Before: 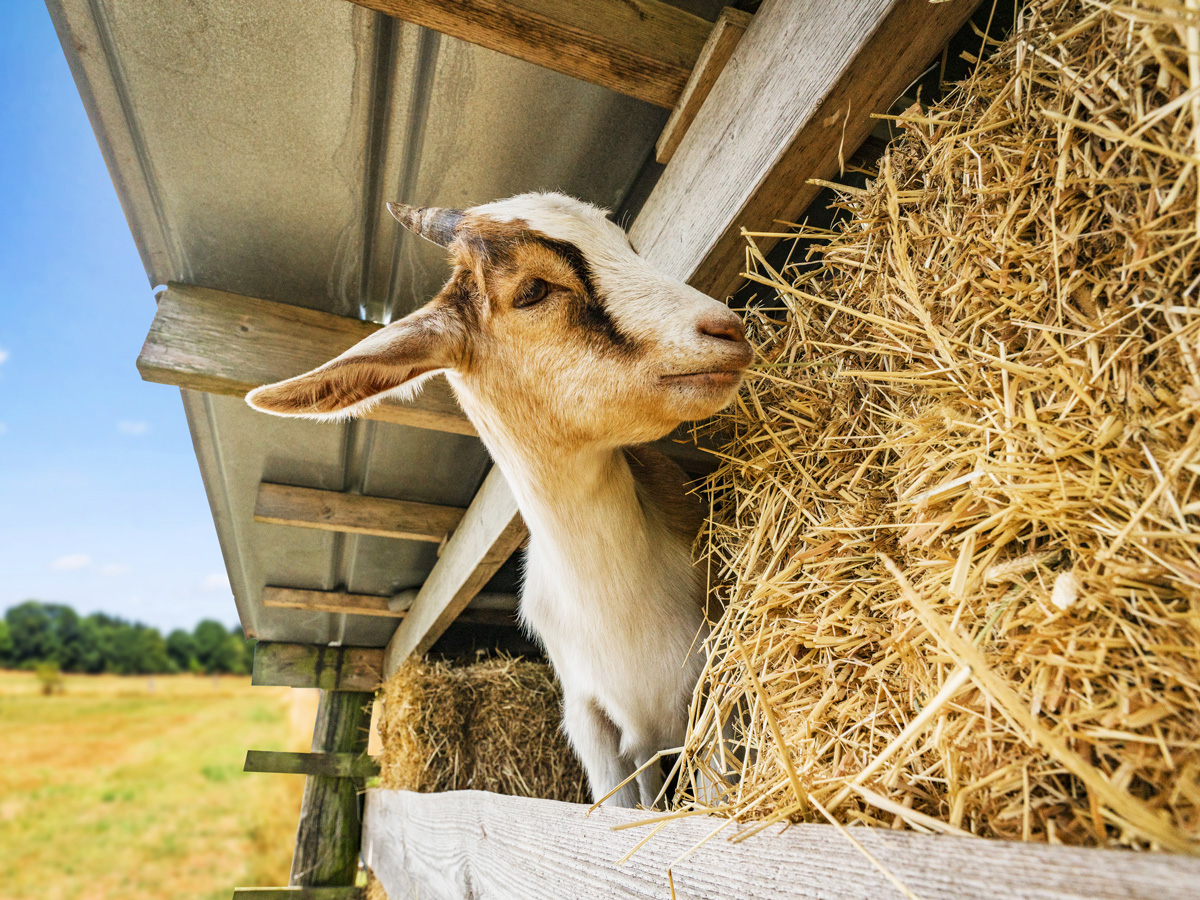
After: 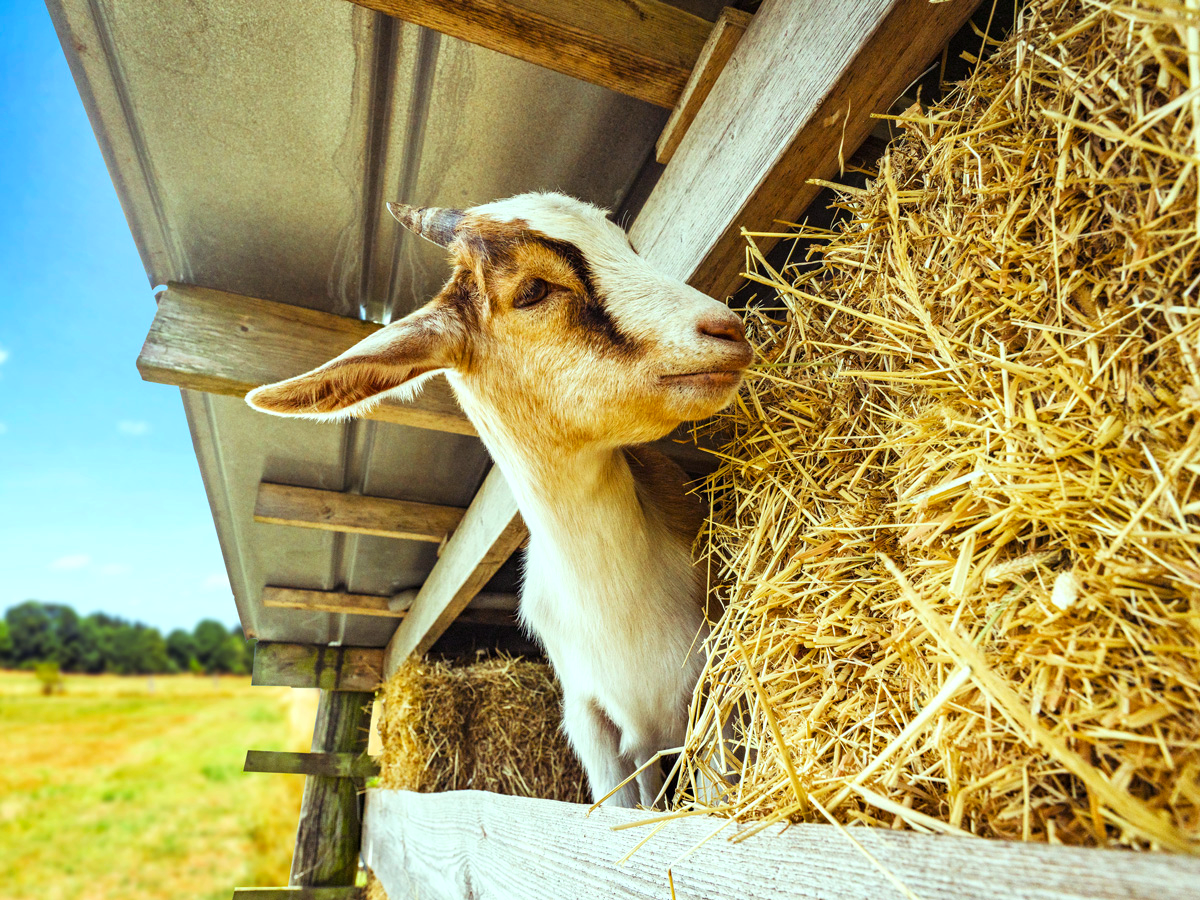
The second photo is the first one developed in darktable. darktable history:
color balance rgb: shadows lift › luminance 0.49%, shadows lift › chroma 6.83%, shadows lift › hue 300.29°, power › hue 208.98°, highlights gain › luminance 20.24%, highlights gain › chroma 2.73%, highlights gain › hue 173.85°, perceptual saturation grading › global saturation 18.05%
local contrast: mode bilateral grid, contrast 20, coarseness 50, detail 102%, midtone range 0.2
